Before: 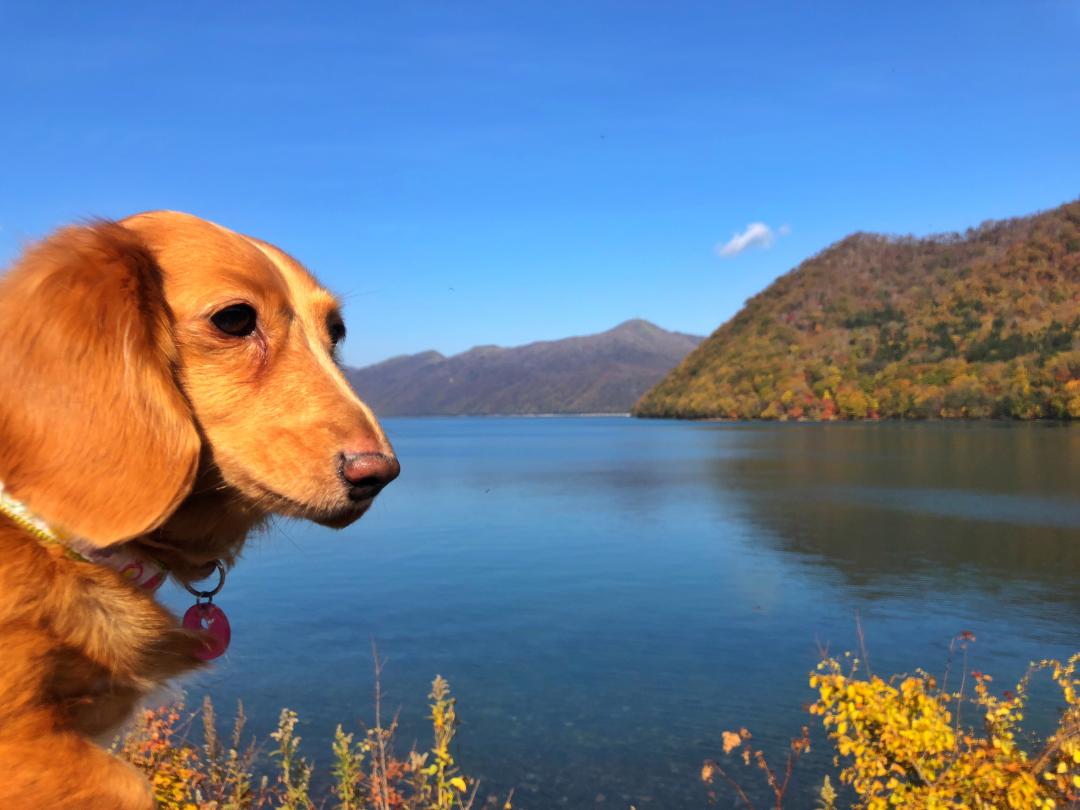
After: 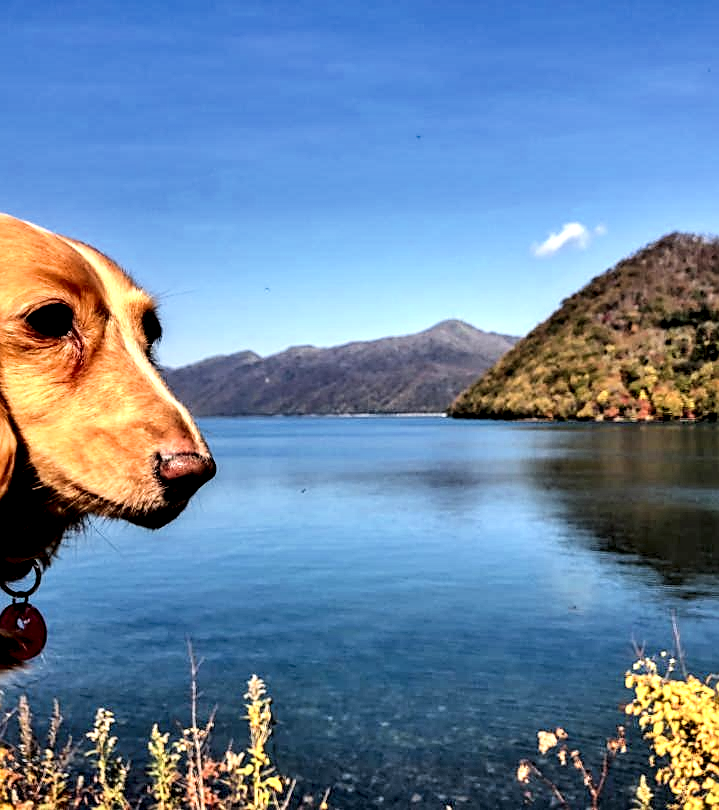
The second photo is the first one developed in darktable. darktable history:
shadows and highlights: soften with gaussian
color correction: highlights b* -0.057
sharpen: on, module defaults
local contrast: shadows 172%, detail 224%
crop: left 17.074%, right 16.334%
filmic rgb: black relative exposure -4.97 EV, white relative exposure 3.99 EV, hardness 2.89, contrast 1.396
tone equalizer: -8 EV 1.01 EV, -7 EV 0.983 EV, -6 EV 1 EV, -5 EV 1.02 EV, -4 EV 0.993 EV, -3 EV 0.732 EV, -2 EV 0.47 EV, -1 EV 0.239 EV
